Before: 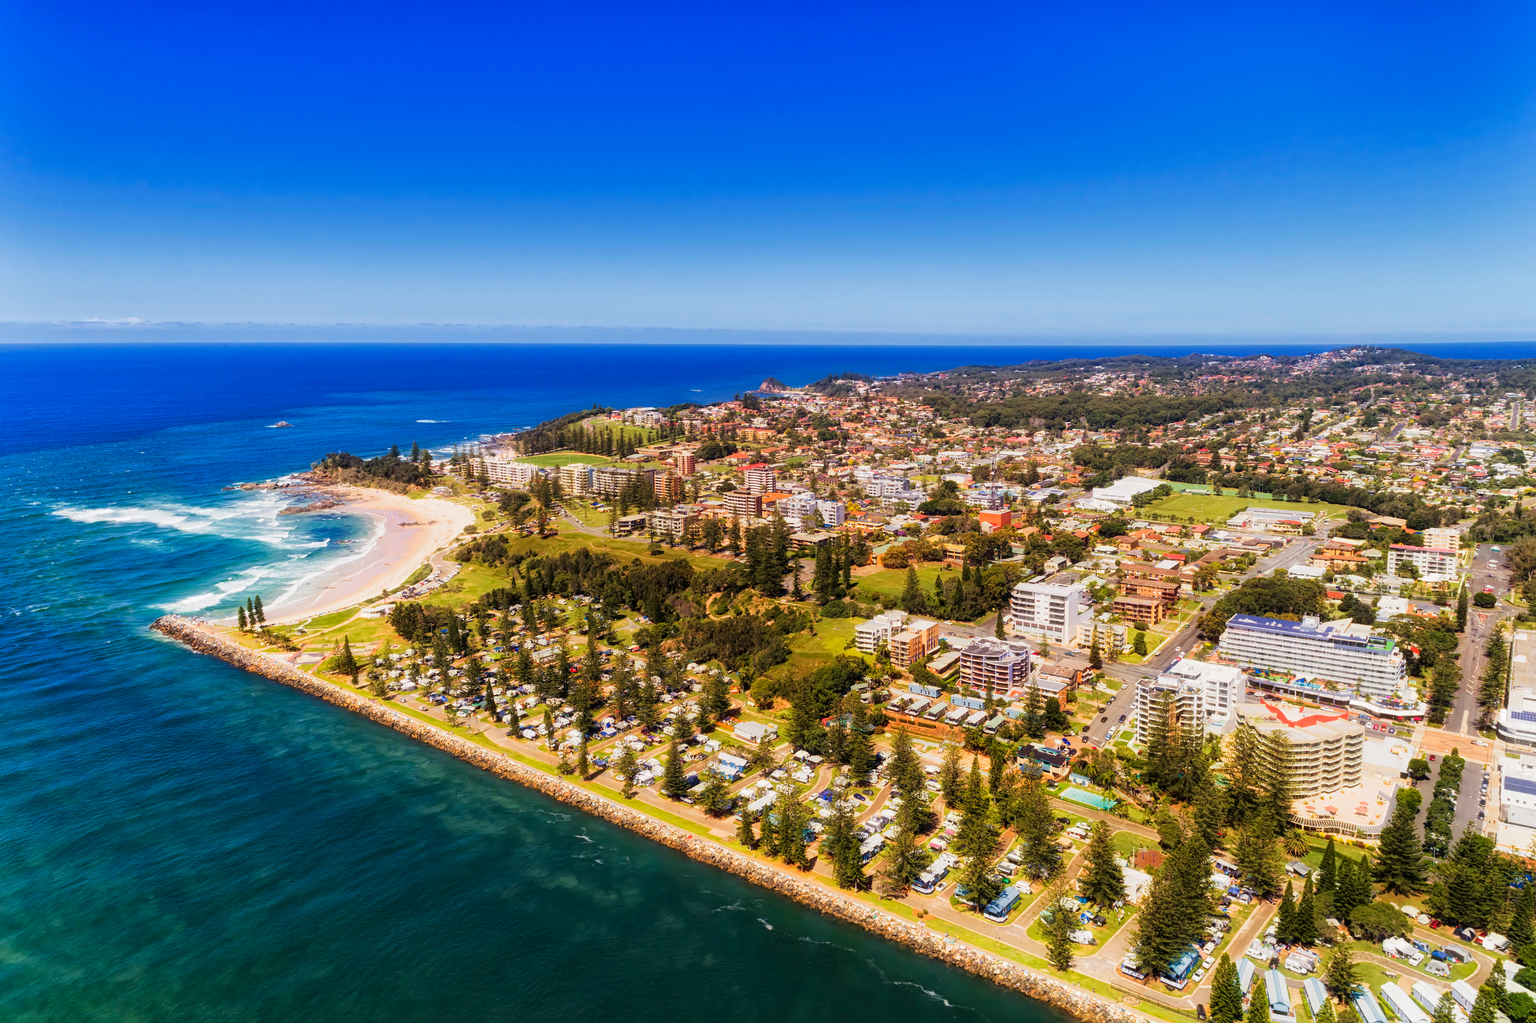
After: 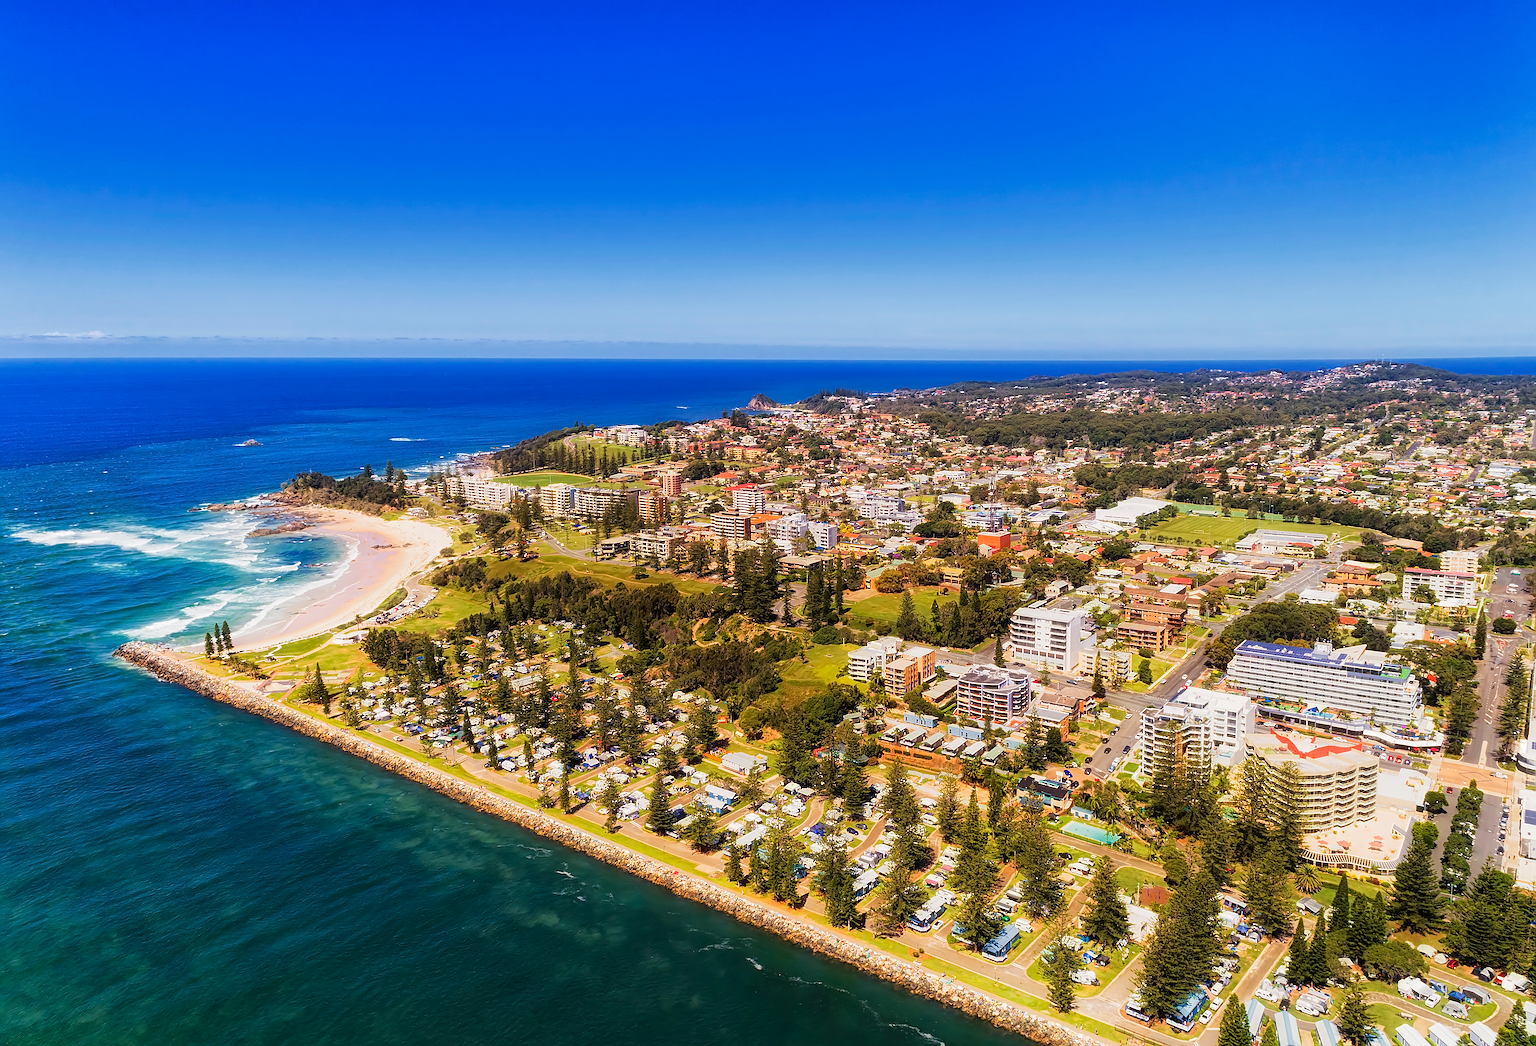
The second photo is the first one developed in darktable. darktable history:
crop and rotate: left 2.733%, right 1.302%, bottom 1.882%
sharpen: radius 1.737, amount 1.303
